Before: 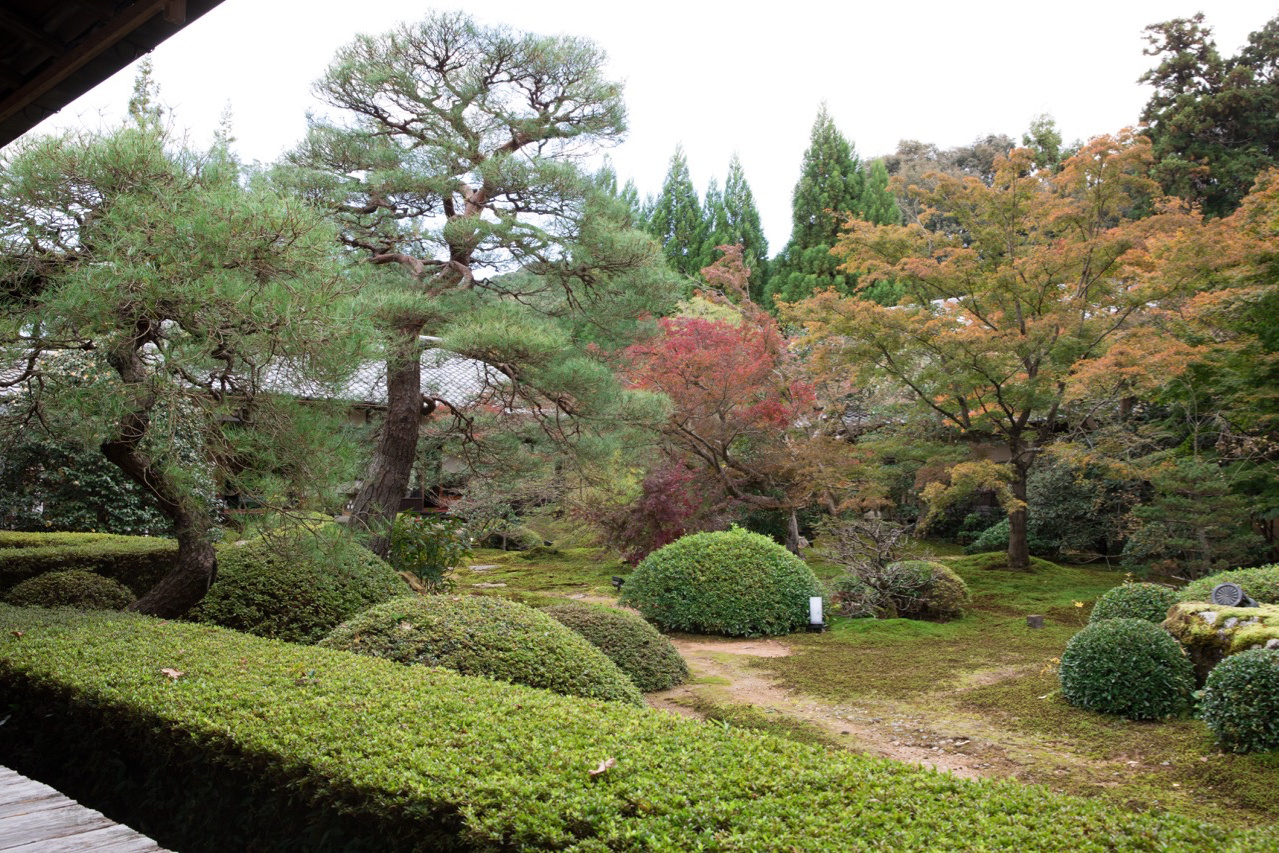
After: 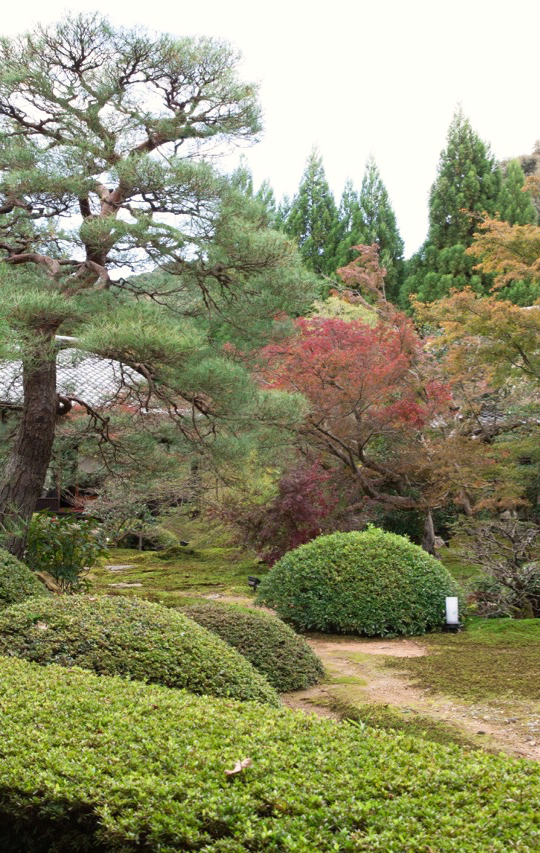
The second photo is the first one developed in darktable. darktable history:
shadows and highlights: shadows 0.837, highlights 41.86
crop: left 28.513%, right 29.207%
color correction: highlights b* 2.93
